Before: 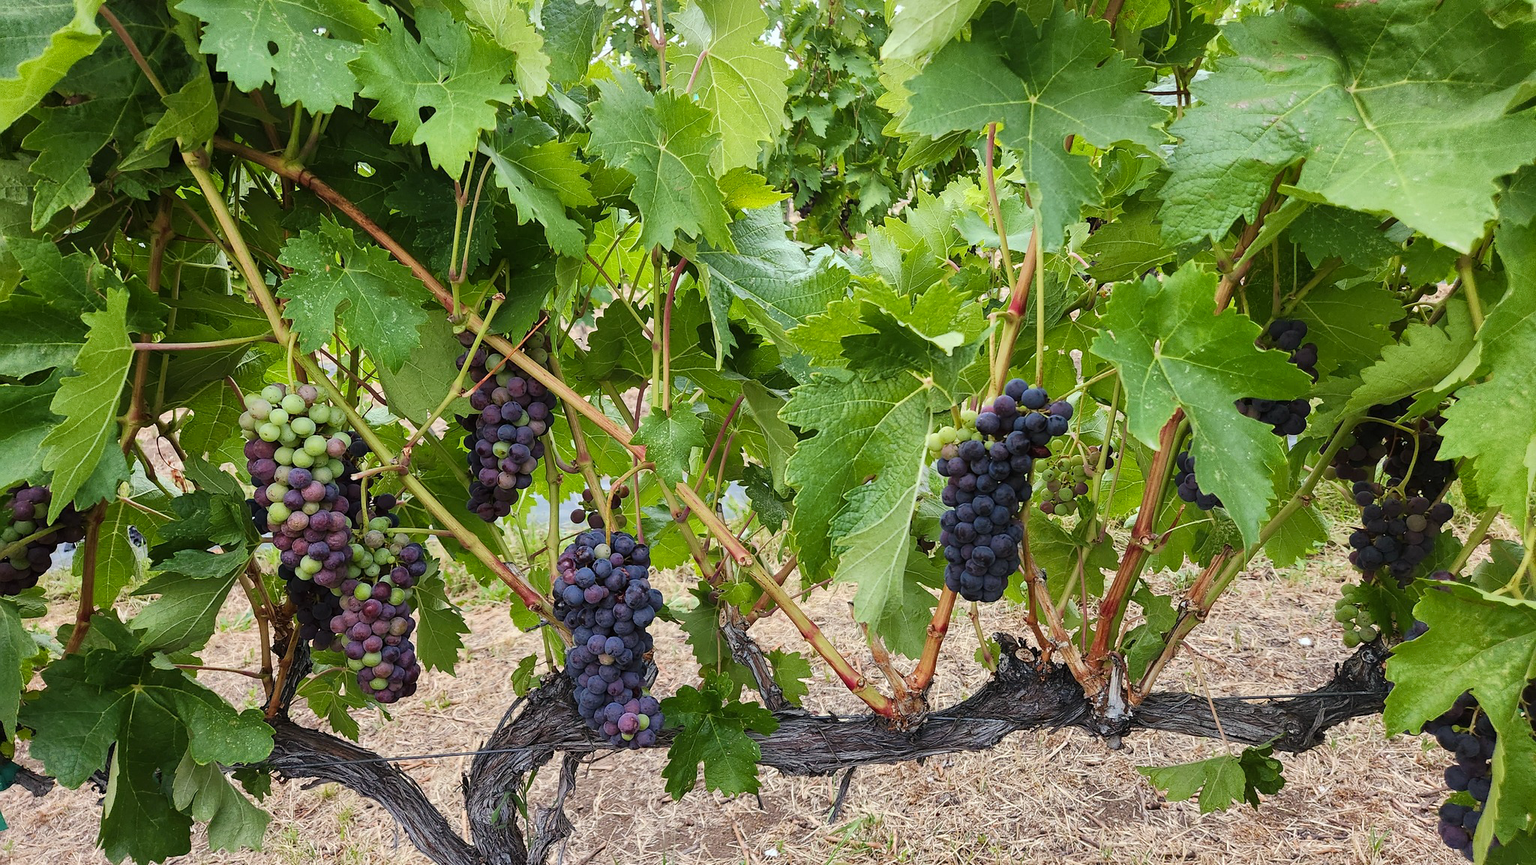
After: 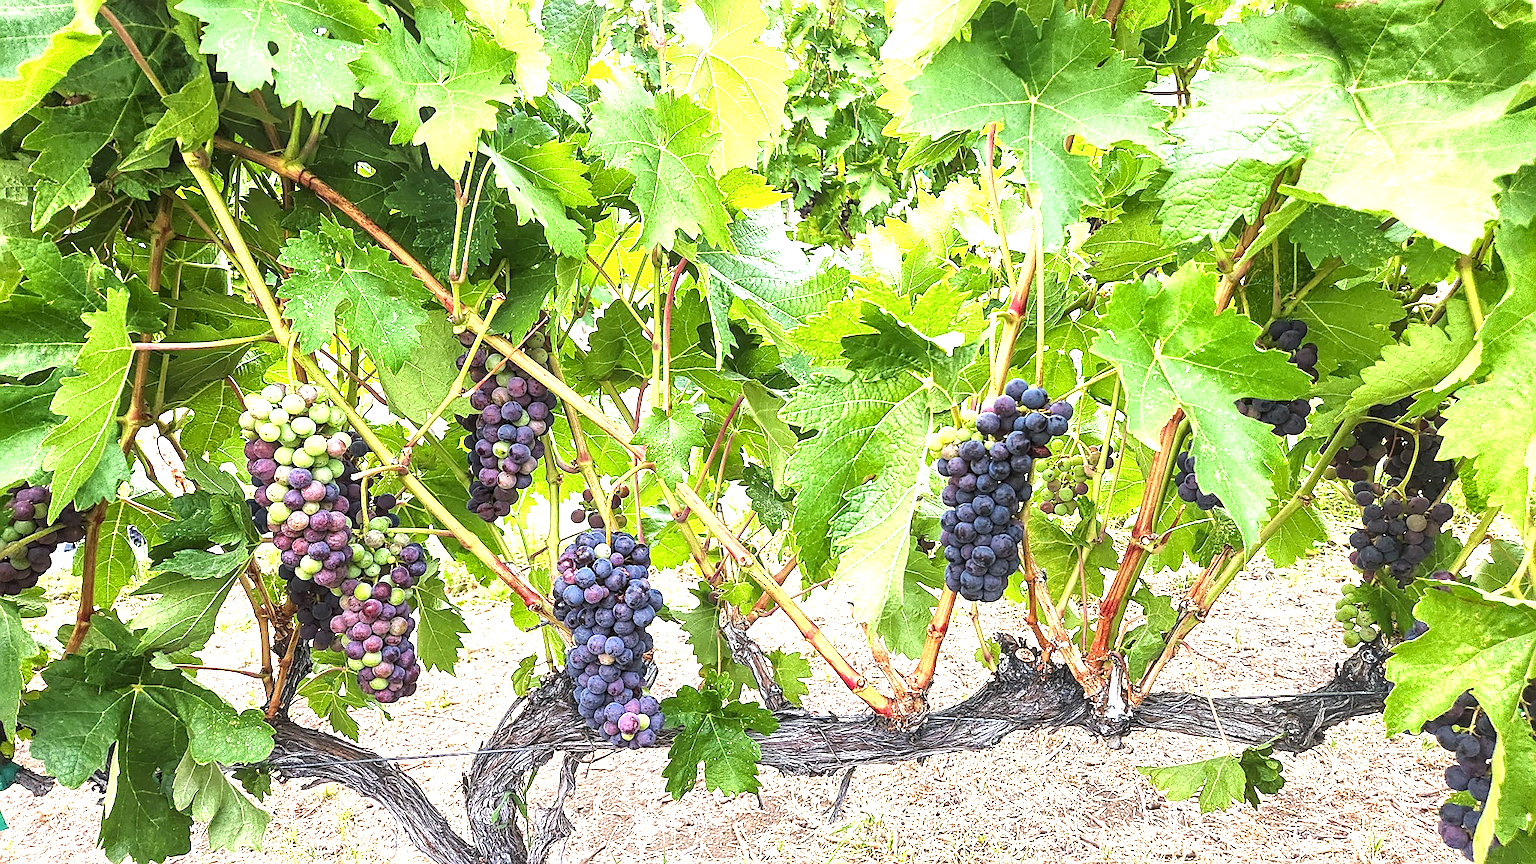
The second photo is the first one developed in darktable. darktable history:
sharpen: on, module defaults
exposure: black level correction 0, exposure 1.625 EV, compensate exposure bias true, compensate highlight preservation false
local contrast: detail 130%
